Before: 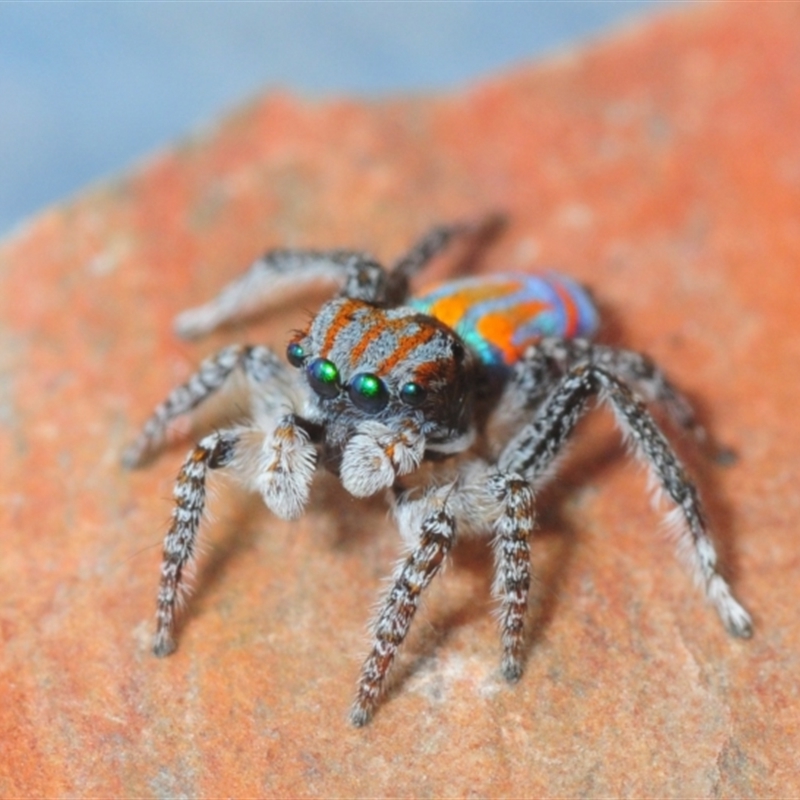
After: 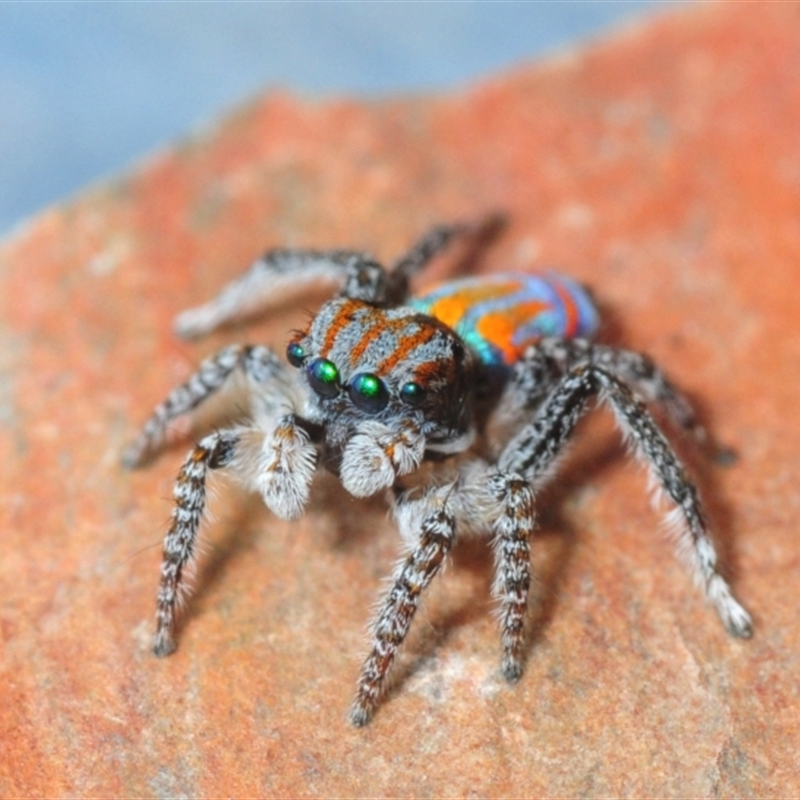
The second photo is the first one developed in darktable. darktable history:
exposure: black level correction -0.003, exposure 0.036 EV, compensate exposure bias true, compensate highlight preservation false
local contrast: on, module defaults
